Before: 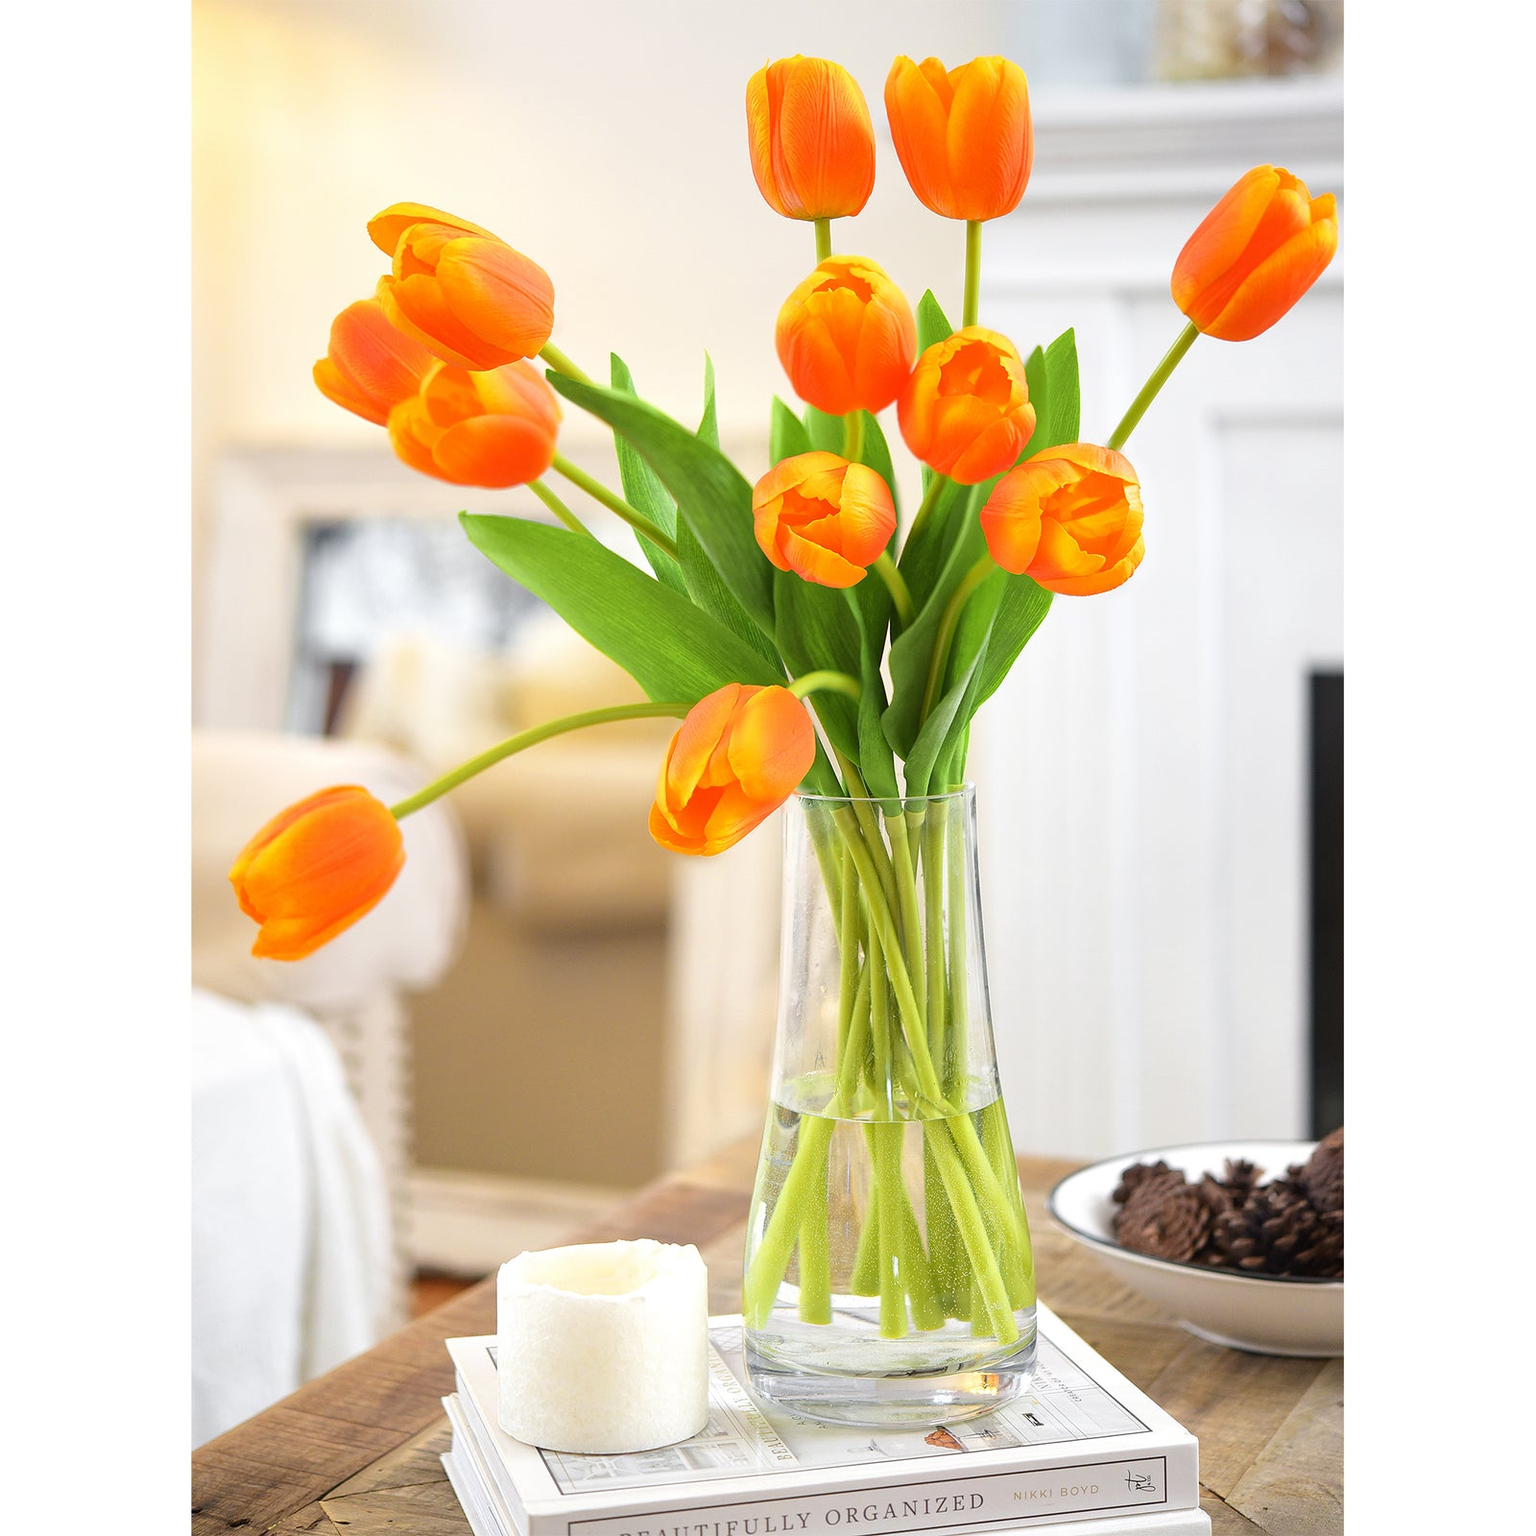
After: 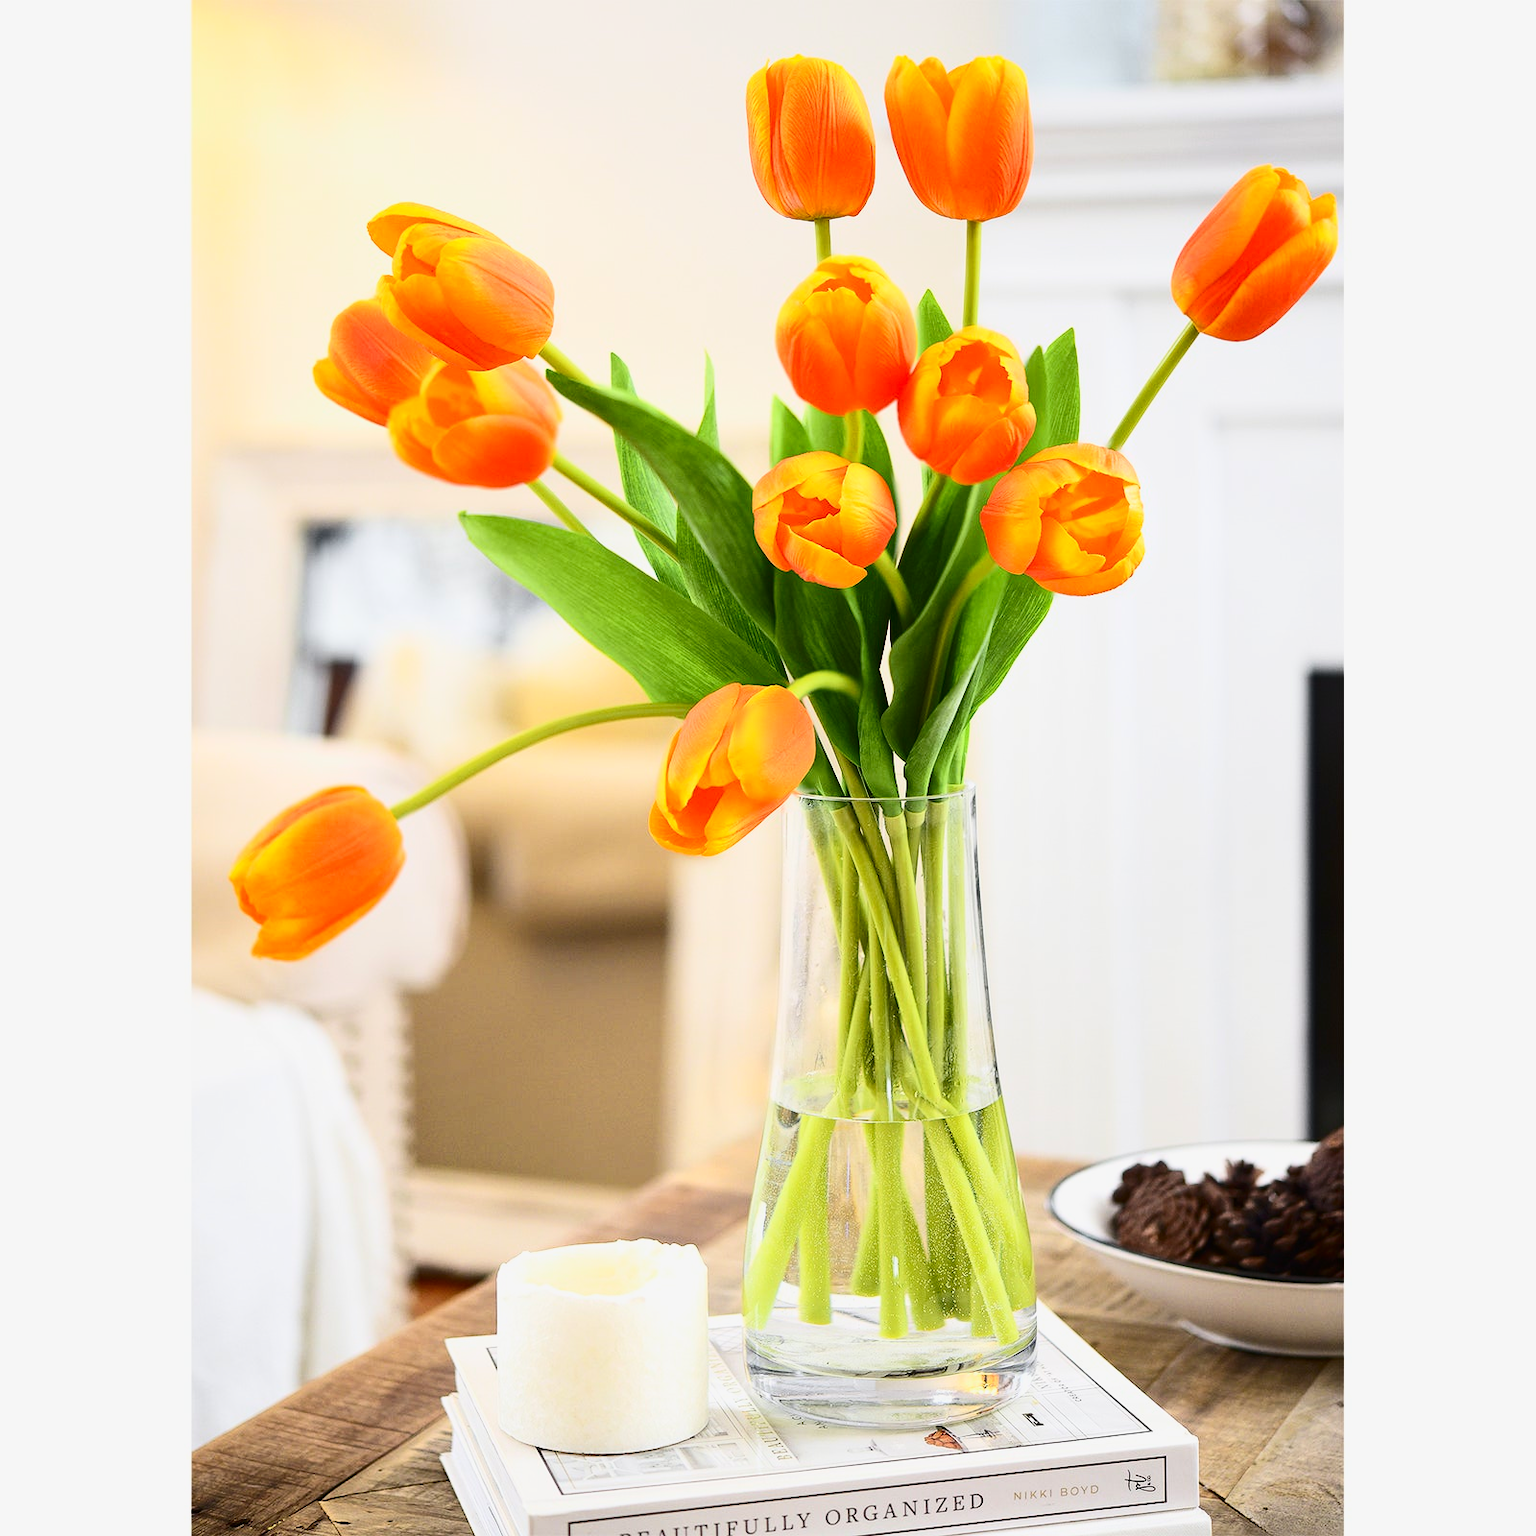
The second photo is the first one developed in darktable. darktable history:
exposure: exposure -0.487 EV, compensate highlight preservation false
contrast brightness saturation: contrast 0.412, brightness 0.112, saturation 0.213
